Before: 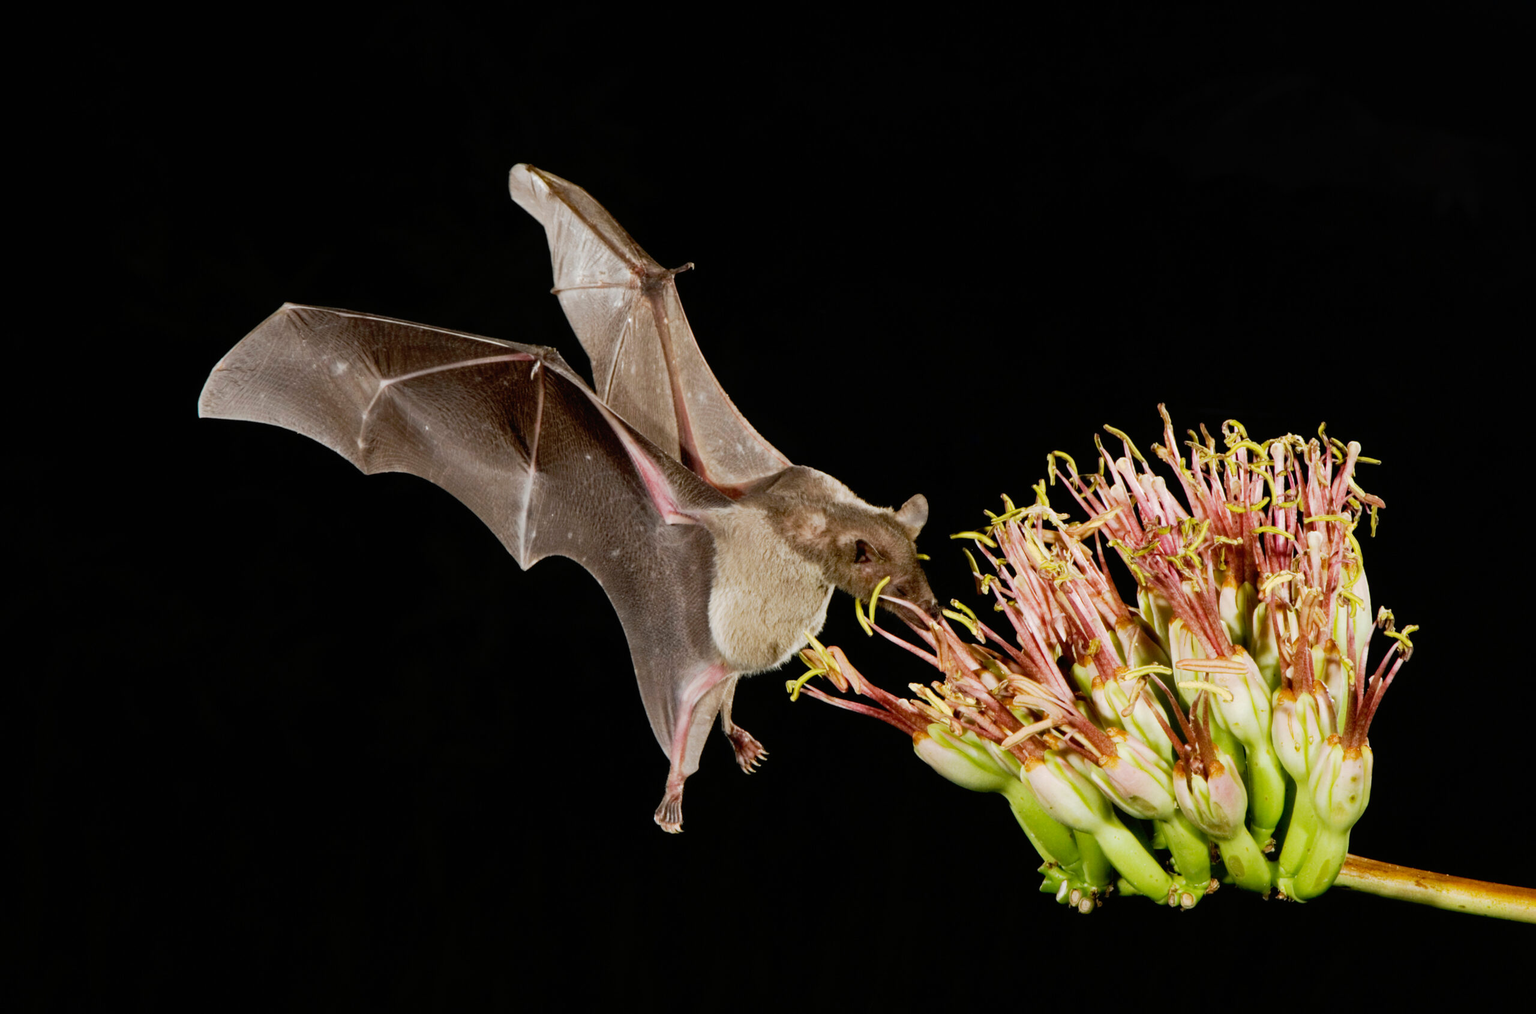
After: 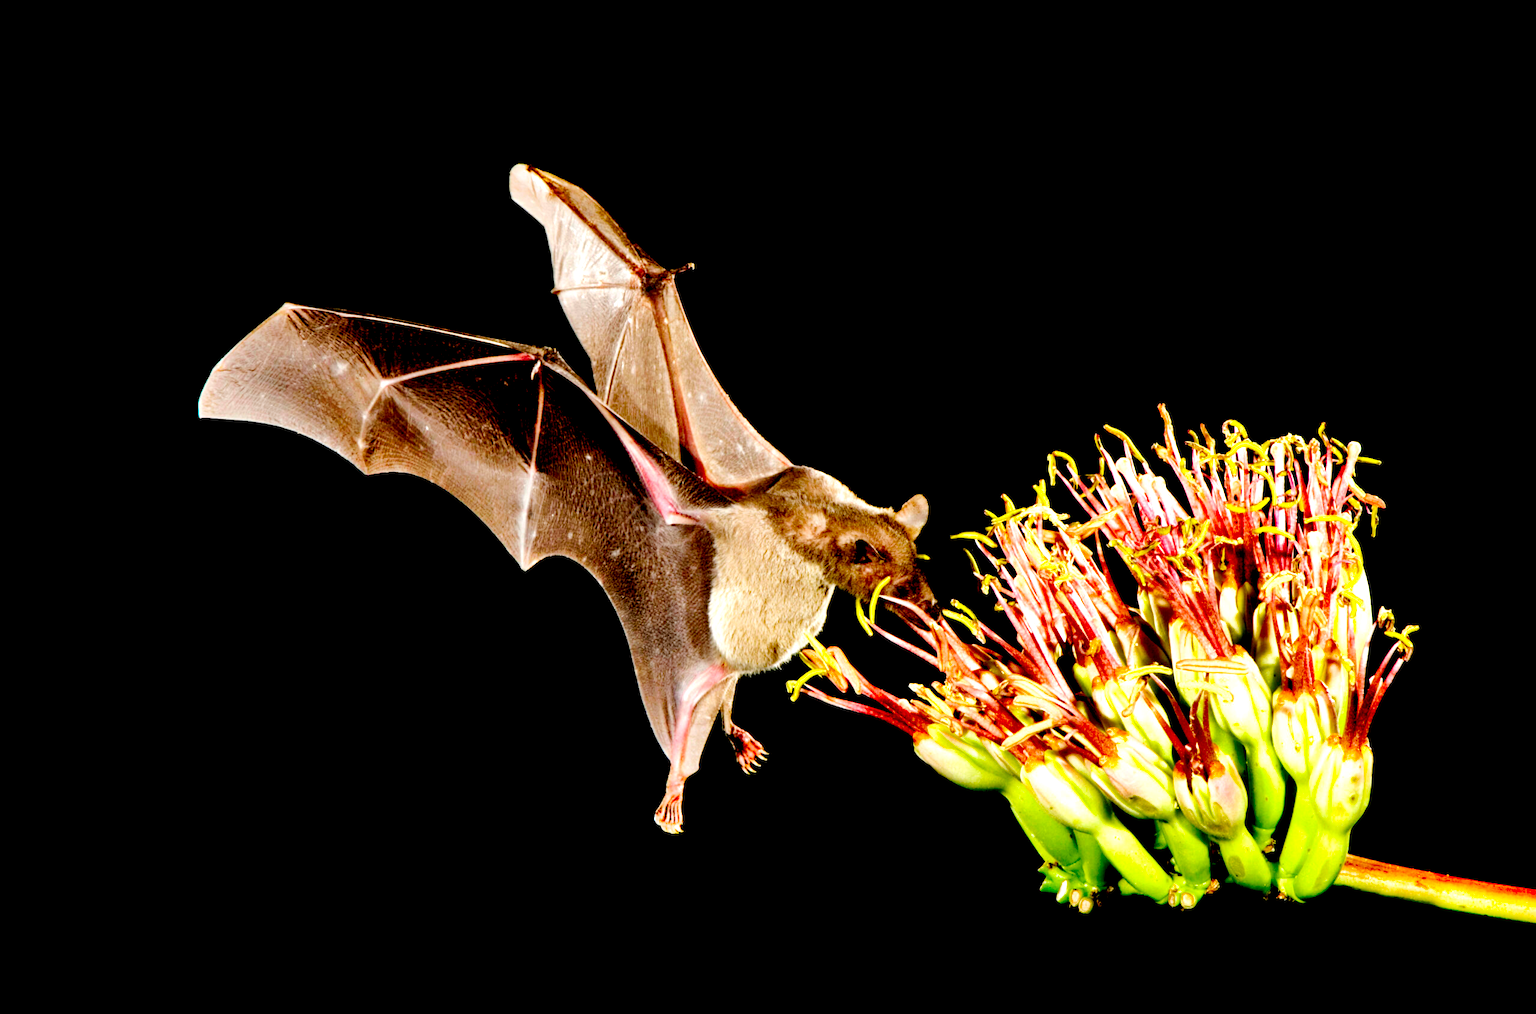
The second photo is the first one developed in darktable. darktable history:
shadows and highlights: soften with gaussian
color correction: highlights b* 0.003, saturation 1.31
tone curve: curves: ch0 [(0, 0) (0.003, 0.002) (0.011, 0.009) (0.025, 0.02) (0.044, 0.034) (0.069, 0.046) (0.1, 0.062) (0.136, 0.083) (0.177, 0.119) (0.224, 0.162) (0.277, 0.216) (0.335, 0.282) (0.399, 0.365) (0.468, 0.457) (0.543, 0.541) (0.623, 0.624) (0.709, 0.713) (0.801, 0.797) (0.898, 0.889) (1, 1)], preserve colors none
exposure: black level correction 0.036, exposure 0.908 EV, compensate highlight preservation false
